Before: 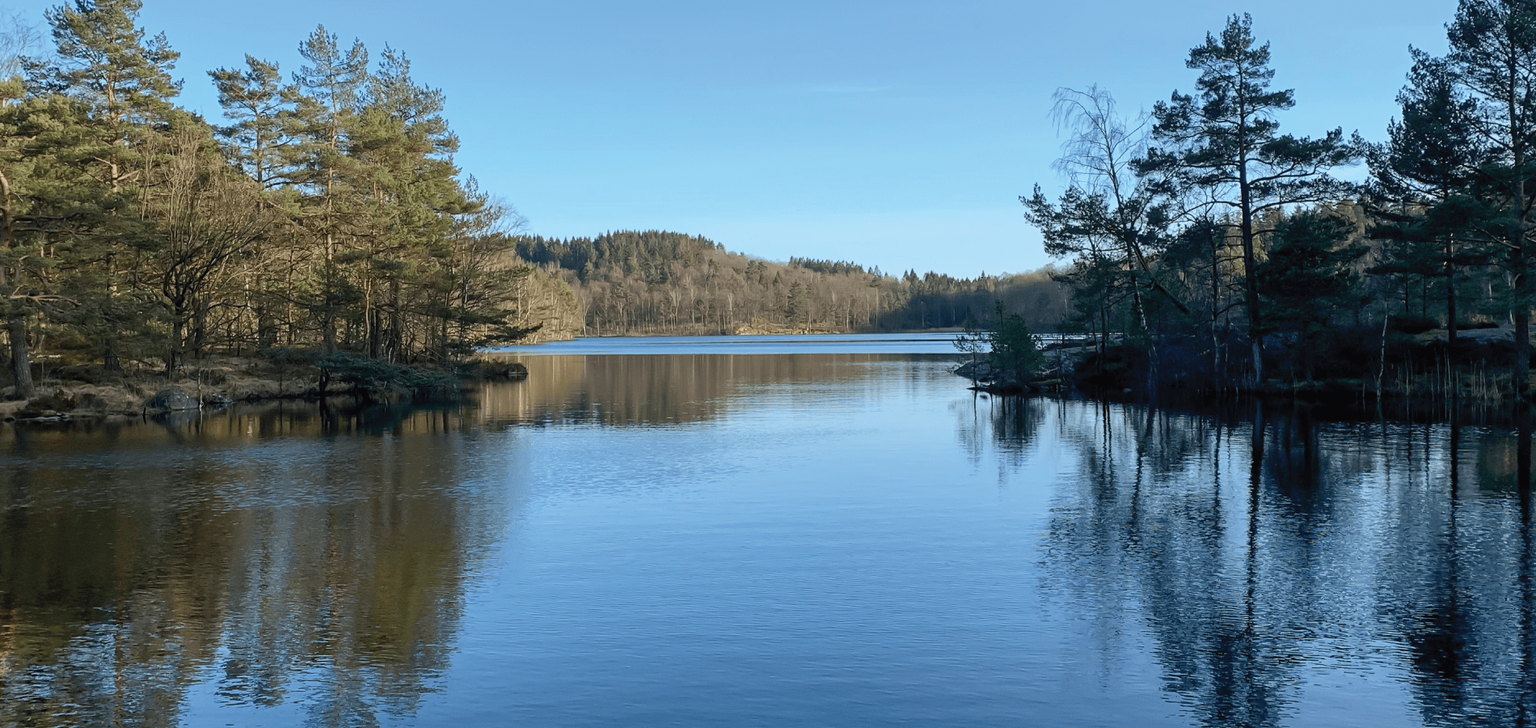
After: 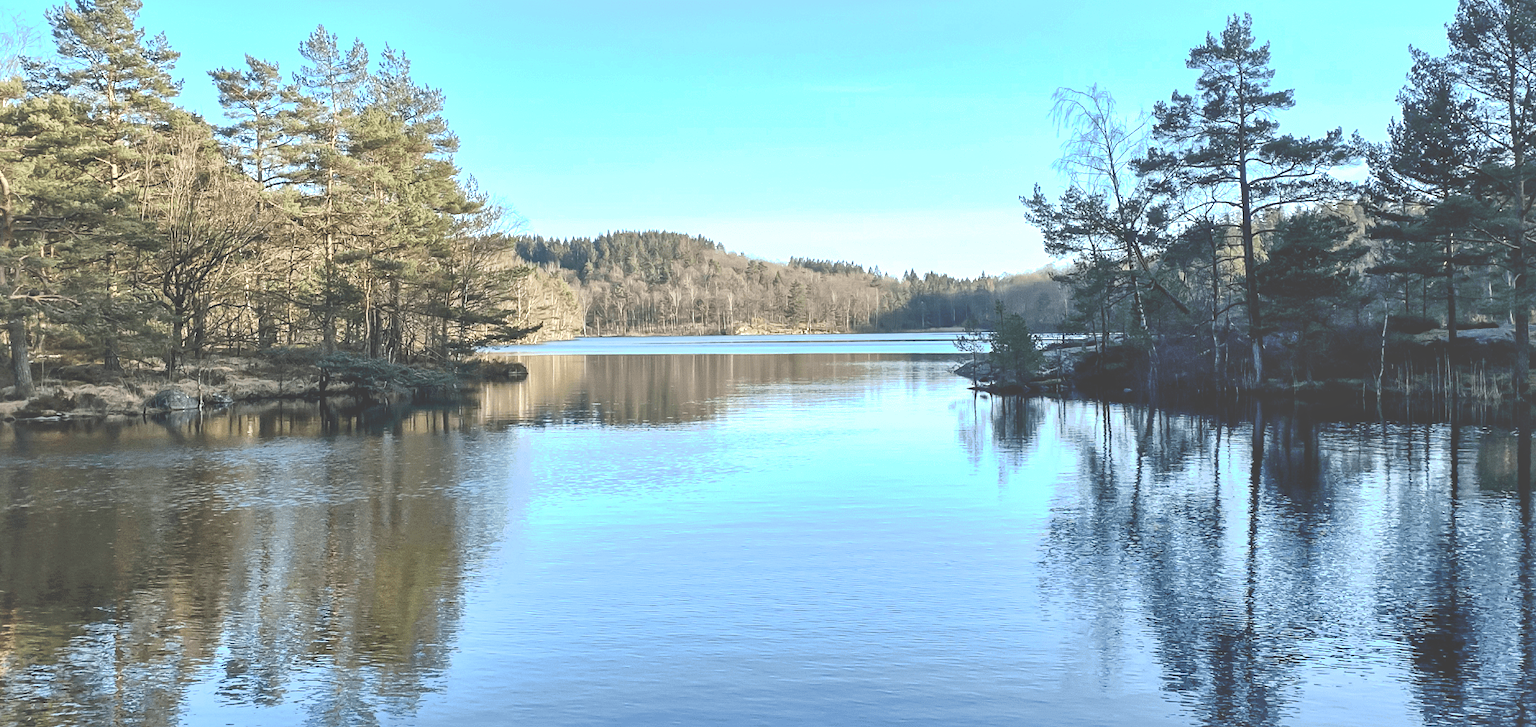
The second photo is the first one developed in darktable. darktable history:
tone curve: curves: ch0 [(0, 0) (0.003, 0.298) (0.011, 0.298) (0.025, 0.298) (0.044, 0.3) (0.069, 0.302) (0.1, 0.312) (0.136, 0.329) (0.177, 0.354) (0.224, 0.376) (0.277, 0.408) (0.335, 0.453) (0.399, 0.503) (0.468, 0.562) (0.543, 0.623) (0.623, 0.686) (0.709, 0.754) (0.801, 0.825) (0.898, 0.873) (1, 1)], preserve colors none
local contrast: mode bilateral grid, contrast 20, coarseness 50, detail 161%, midtone range 0.2
exposure: exposure 0.943 EV, compensate highlight preservation false
